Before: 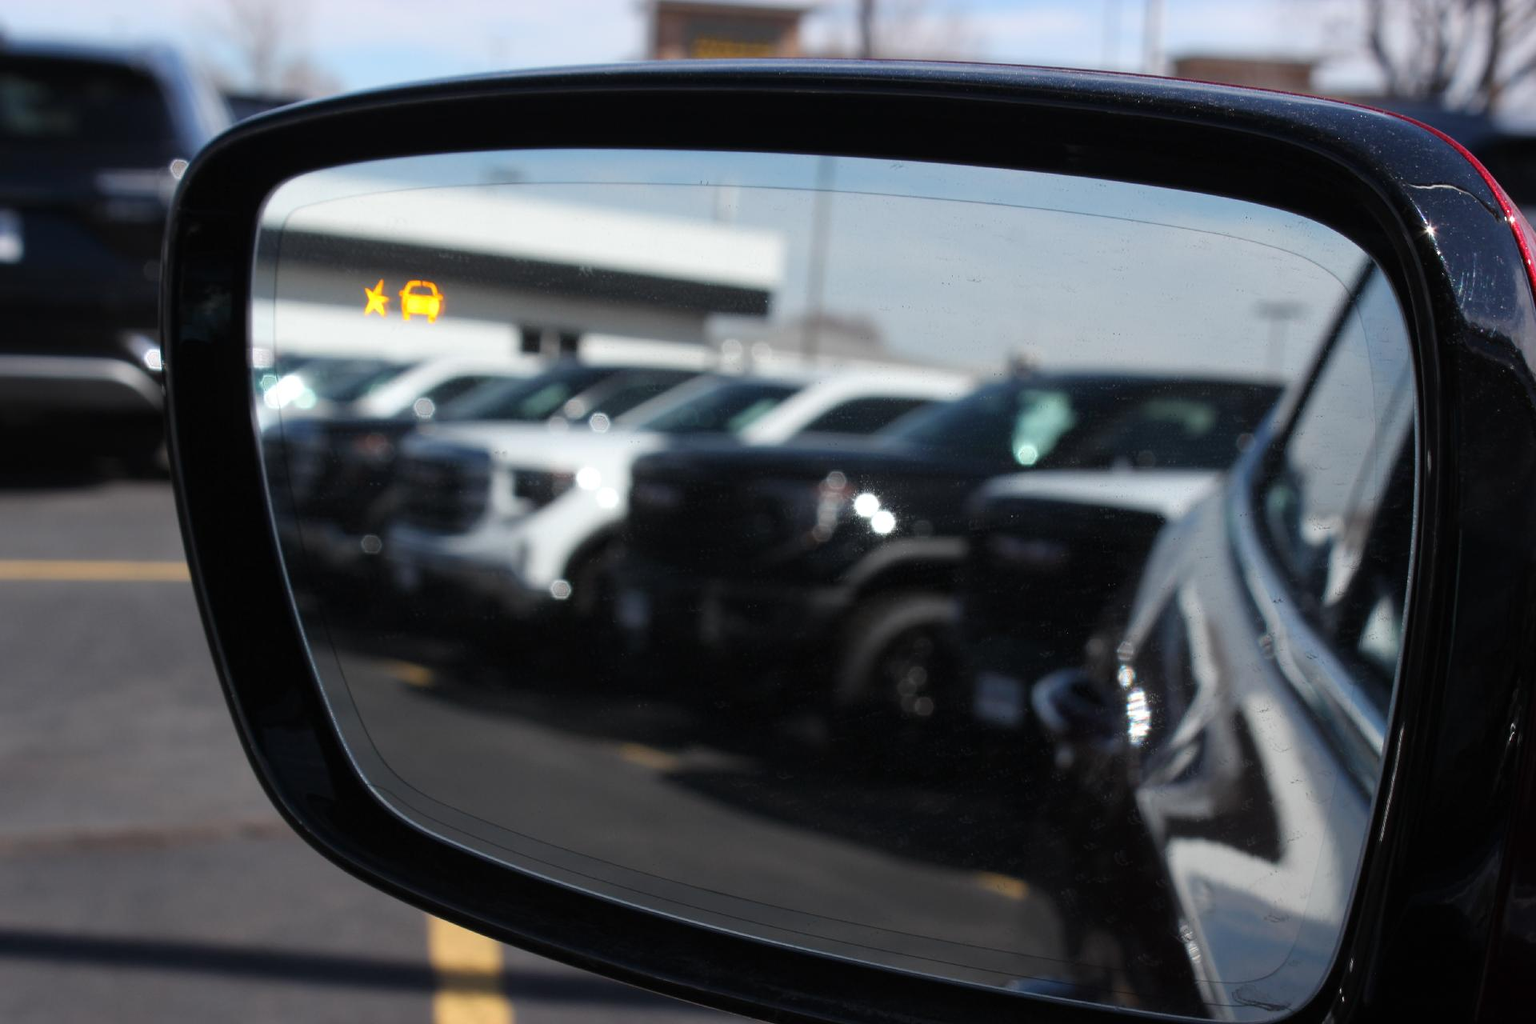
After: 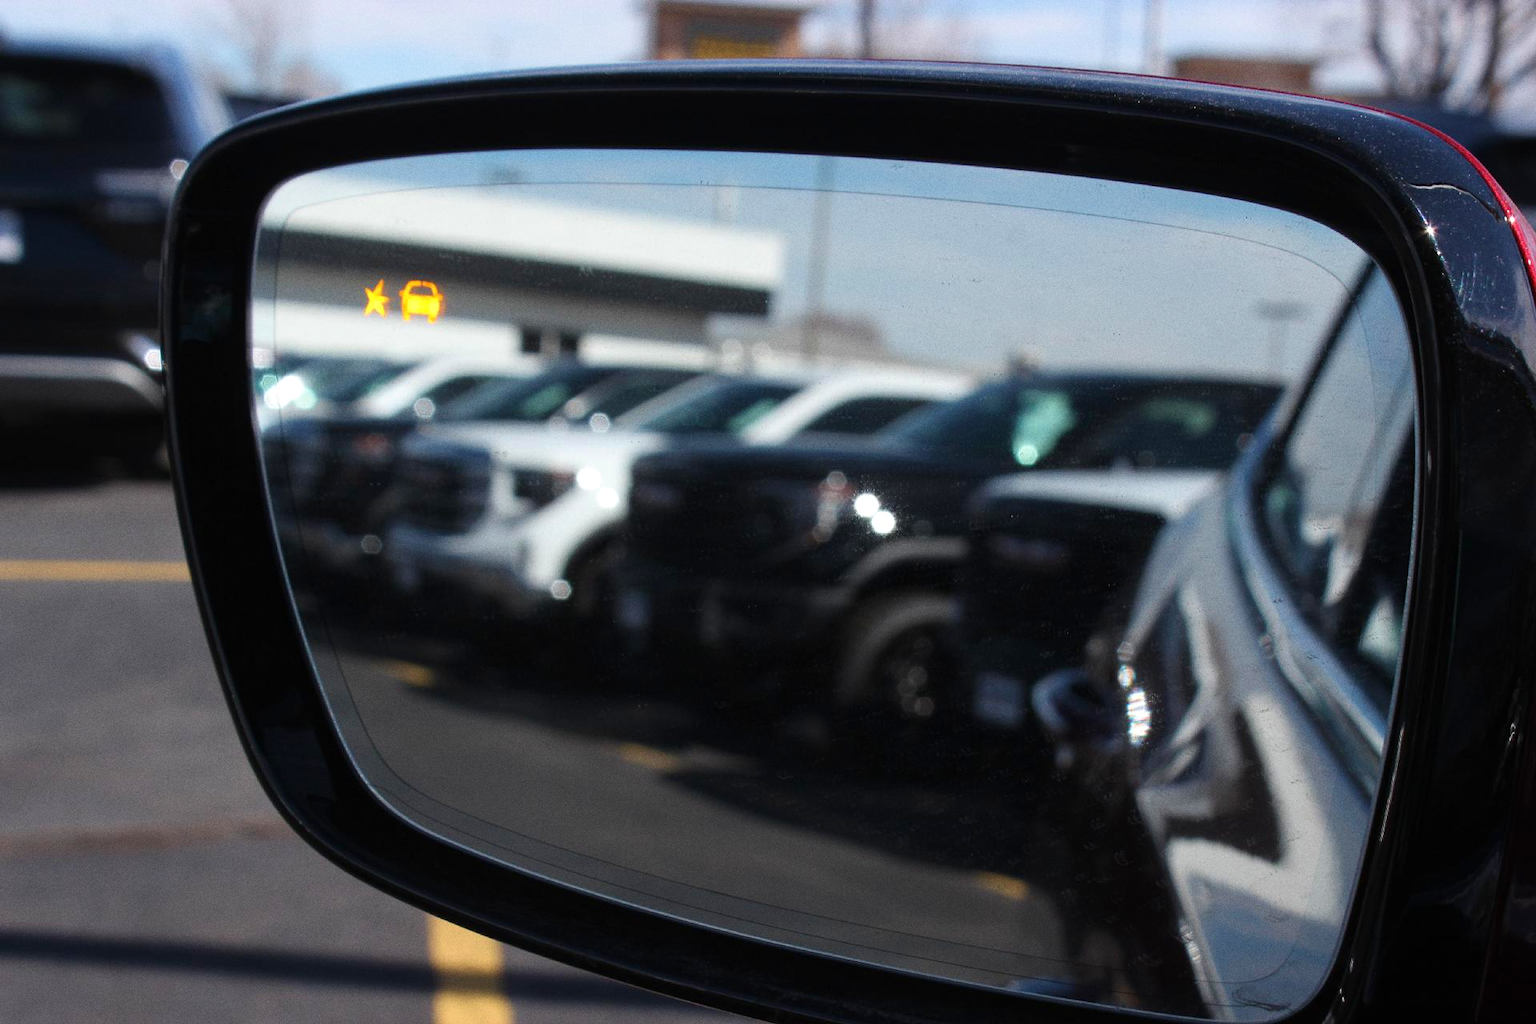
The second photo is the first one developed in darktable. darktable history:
velvia: on, module defaults
grain: coarseness 0.09 ISO
exposure: exposure 0.014 EV, compensate highlight preservation false
